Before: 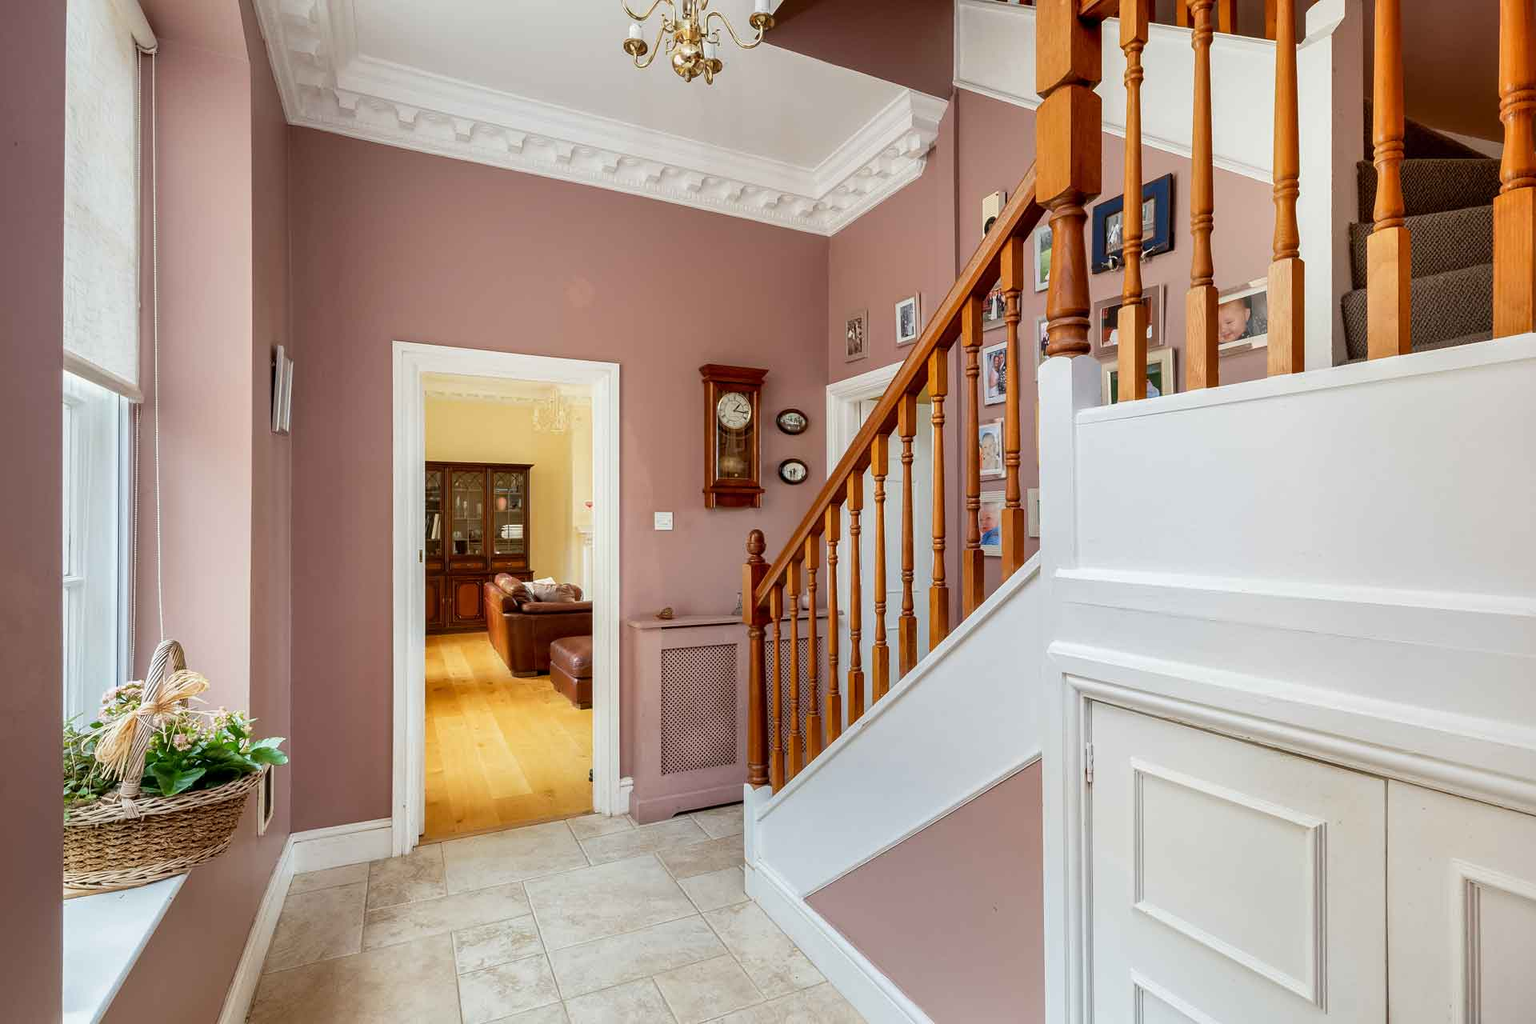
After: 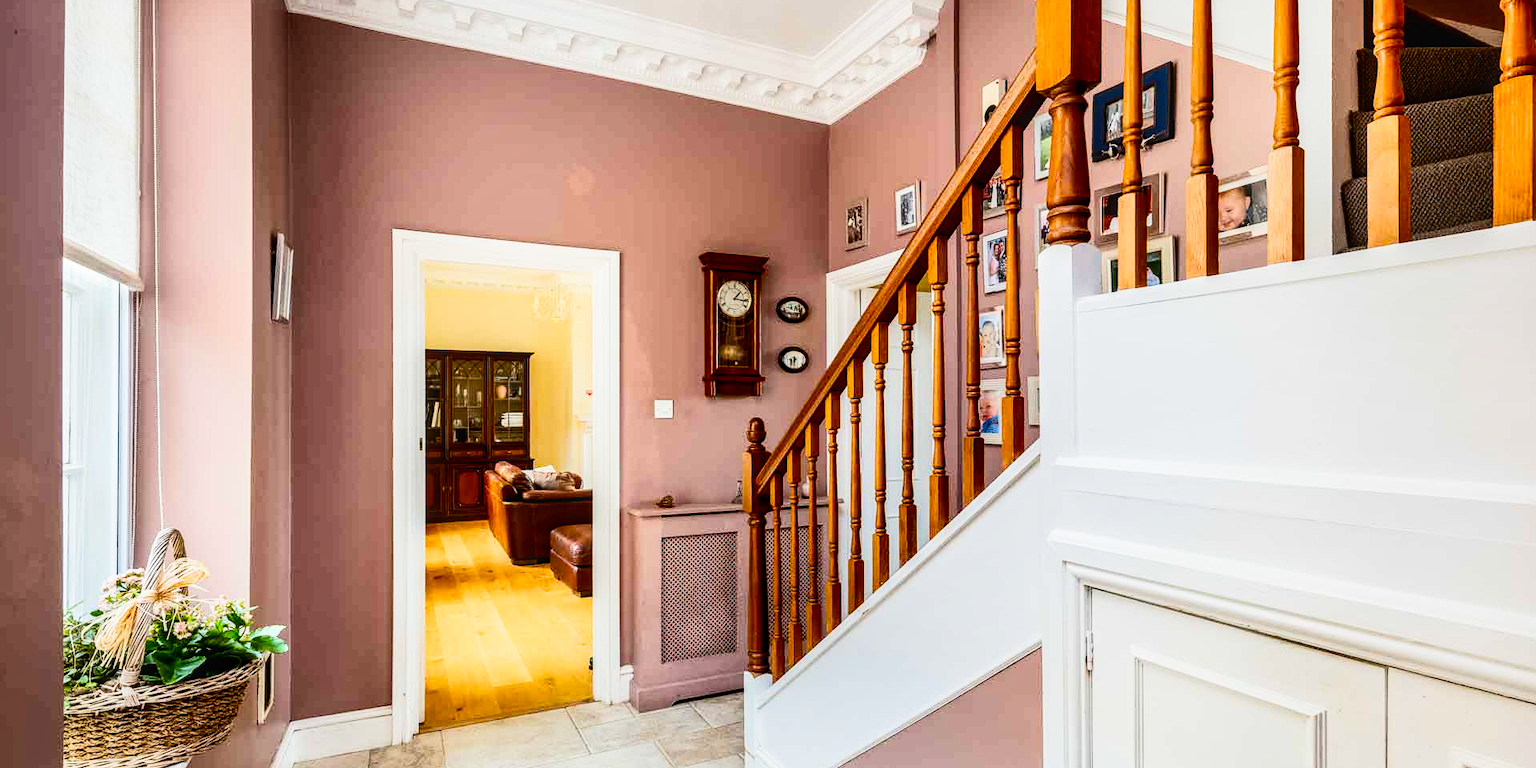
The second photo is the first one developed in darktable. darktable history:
color balance rgb: perceptual saturation grading › global saturation 19.966%, perceptual brilliance grading › global brilliance 9.196%
crop: top 11.01%, bottom 13.882%
contrast brightness saturation: contrast 0.291
filmic rgb: middle gray luminance 9.33%, black relative exposure -10.68 EV, white relative exposure 3.45 EV, target black luminance 0%, hardness 5.97, latitude 59.64%, contrast 1.089, highlights saturation mix 5.53%, shadows ↔ highlights balance 28.89%, preserve chrominance RGB euclidean norm, color science v5 (2021), iterations of high-quality reconstruction 0, contrast in shadows safe, contrast in highlights safe
local contrast: on, module defaults
